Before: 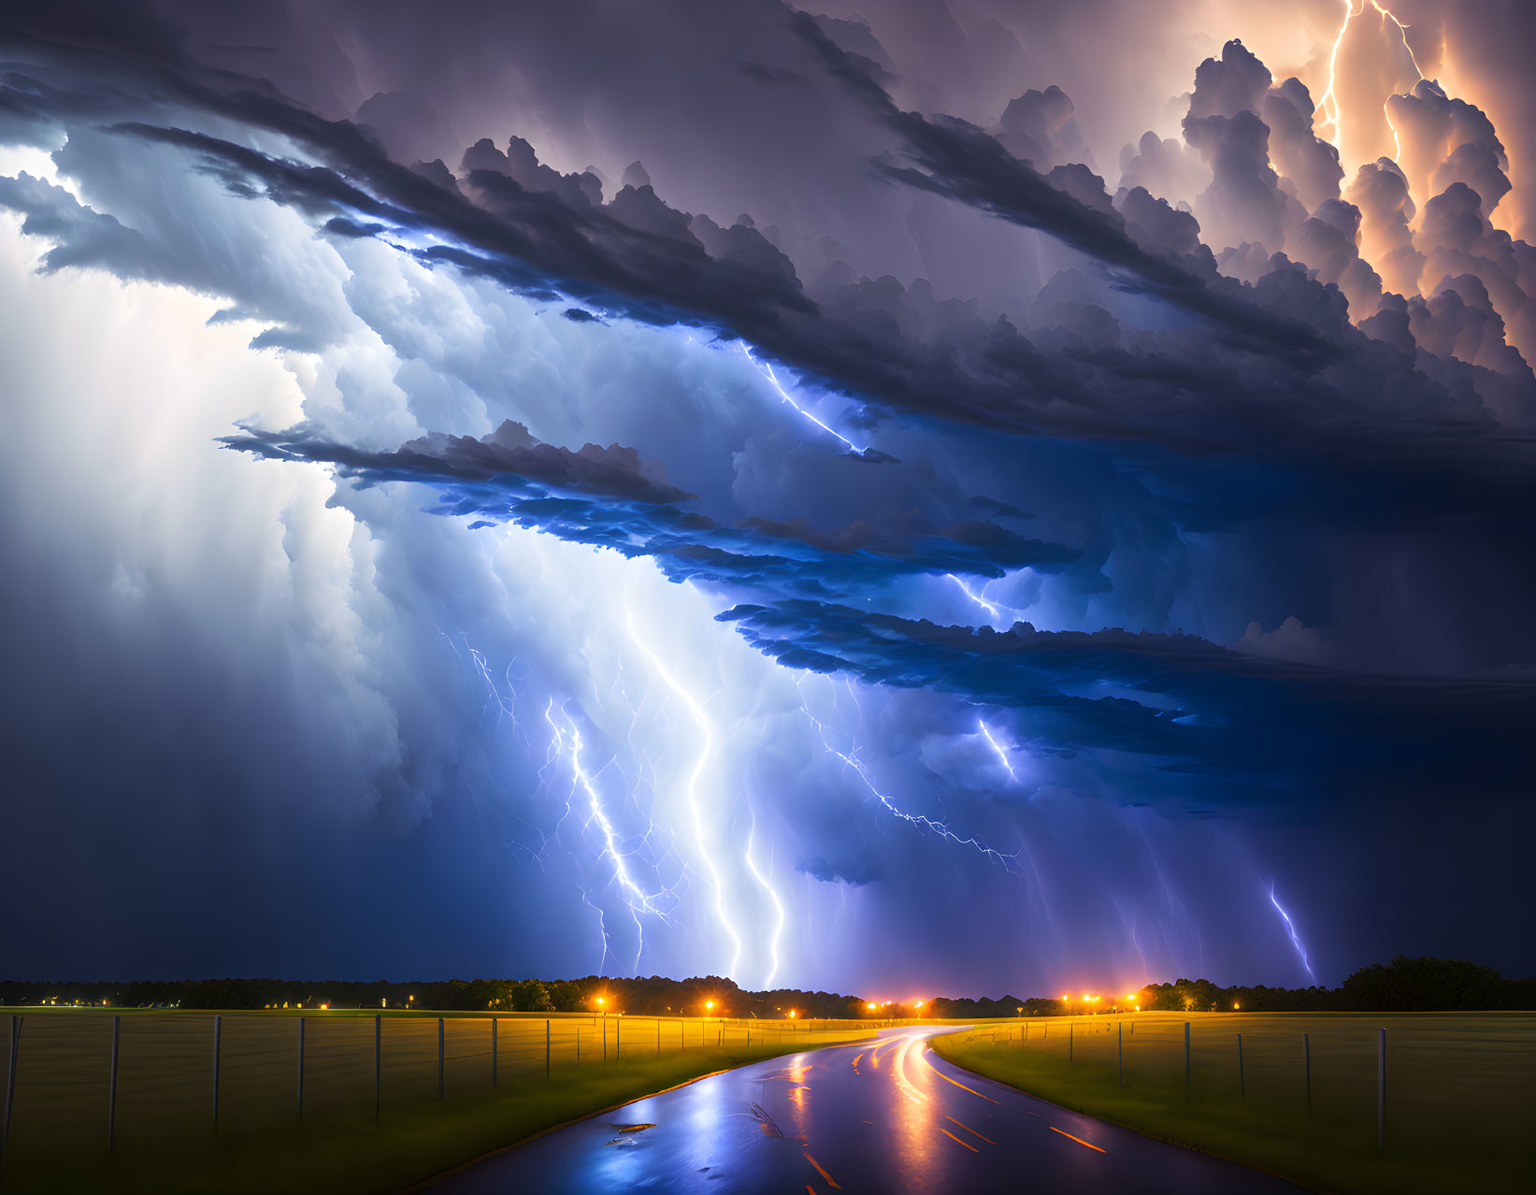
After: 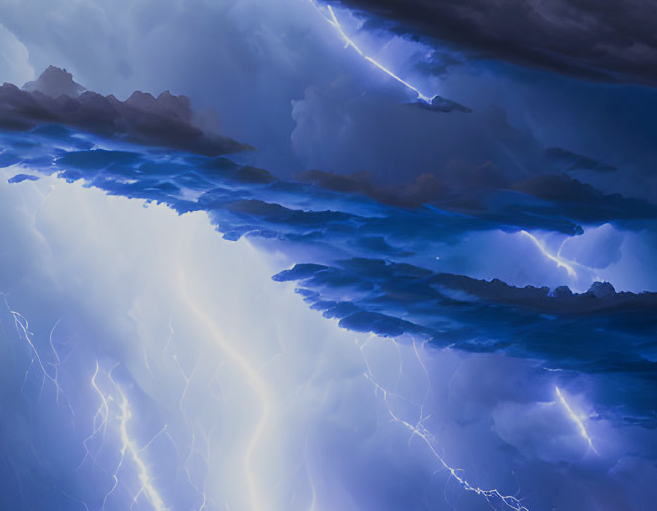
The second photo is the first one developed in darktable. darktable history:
filmic rgb: black relative exposure -7.65 EV, white relative exposure 4.56 EV, hardness 3.61
crop: left 30%, top 30%, right 30%, bottom 30%
